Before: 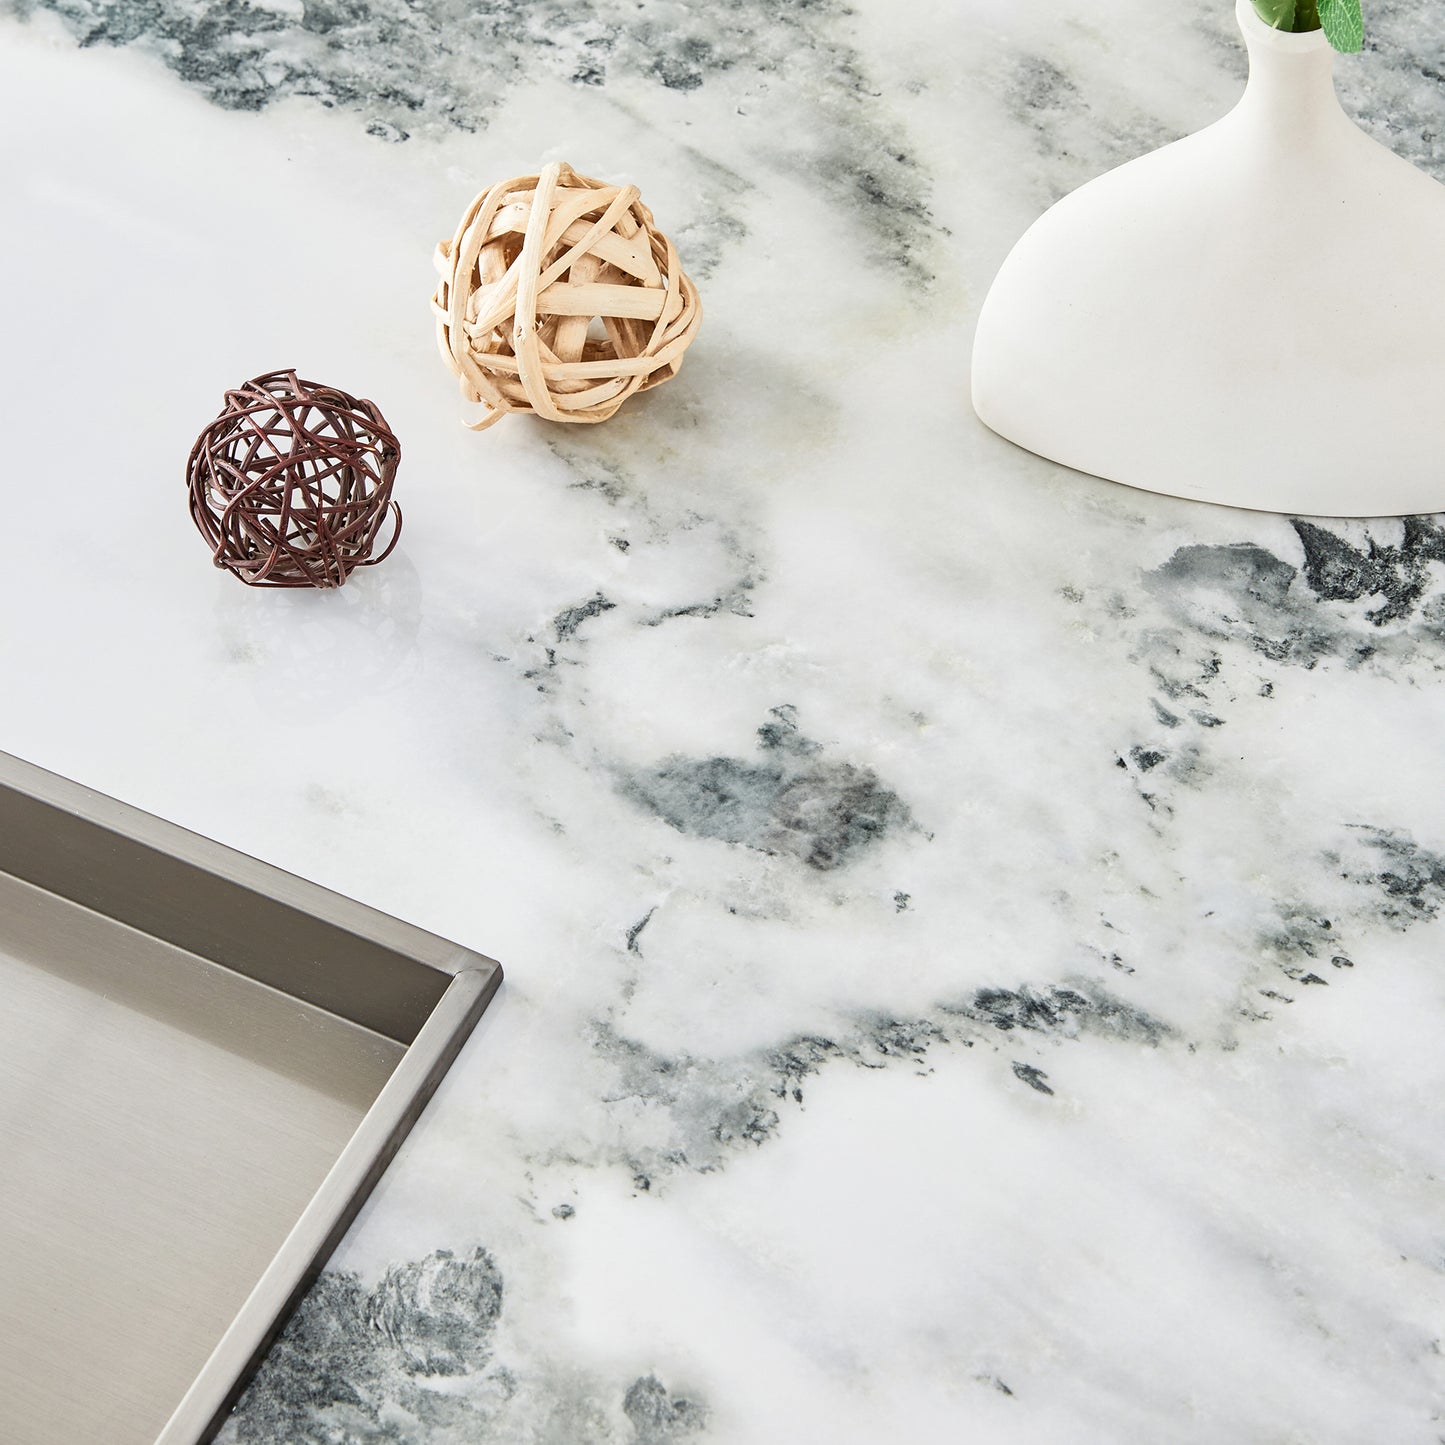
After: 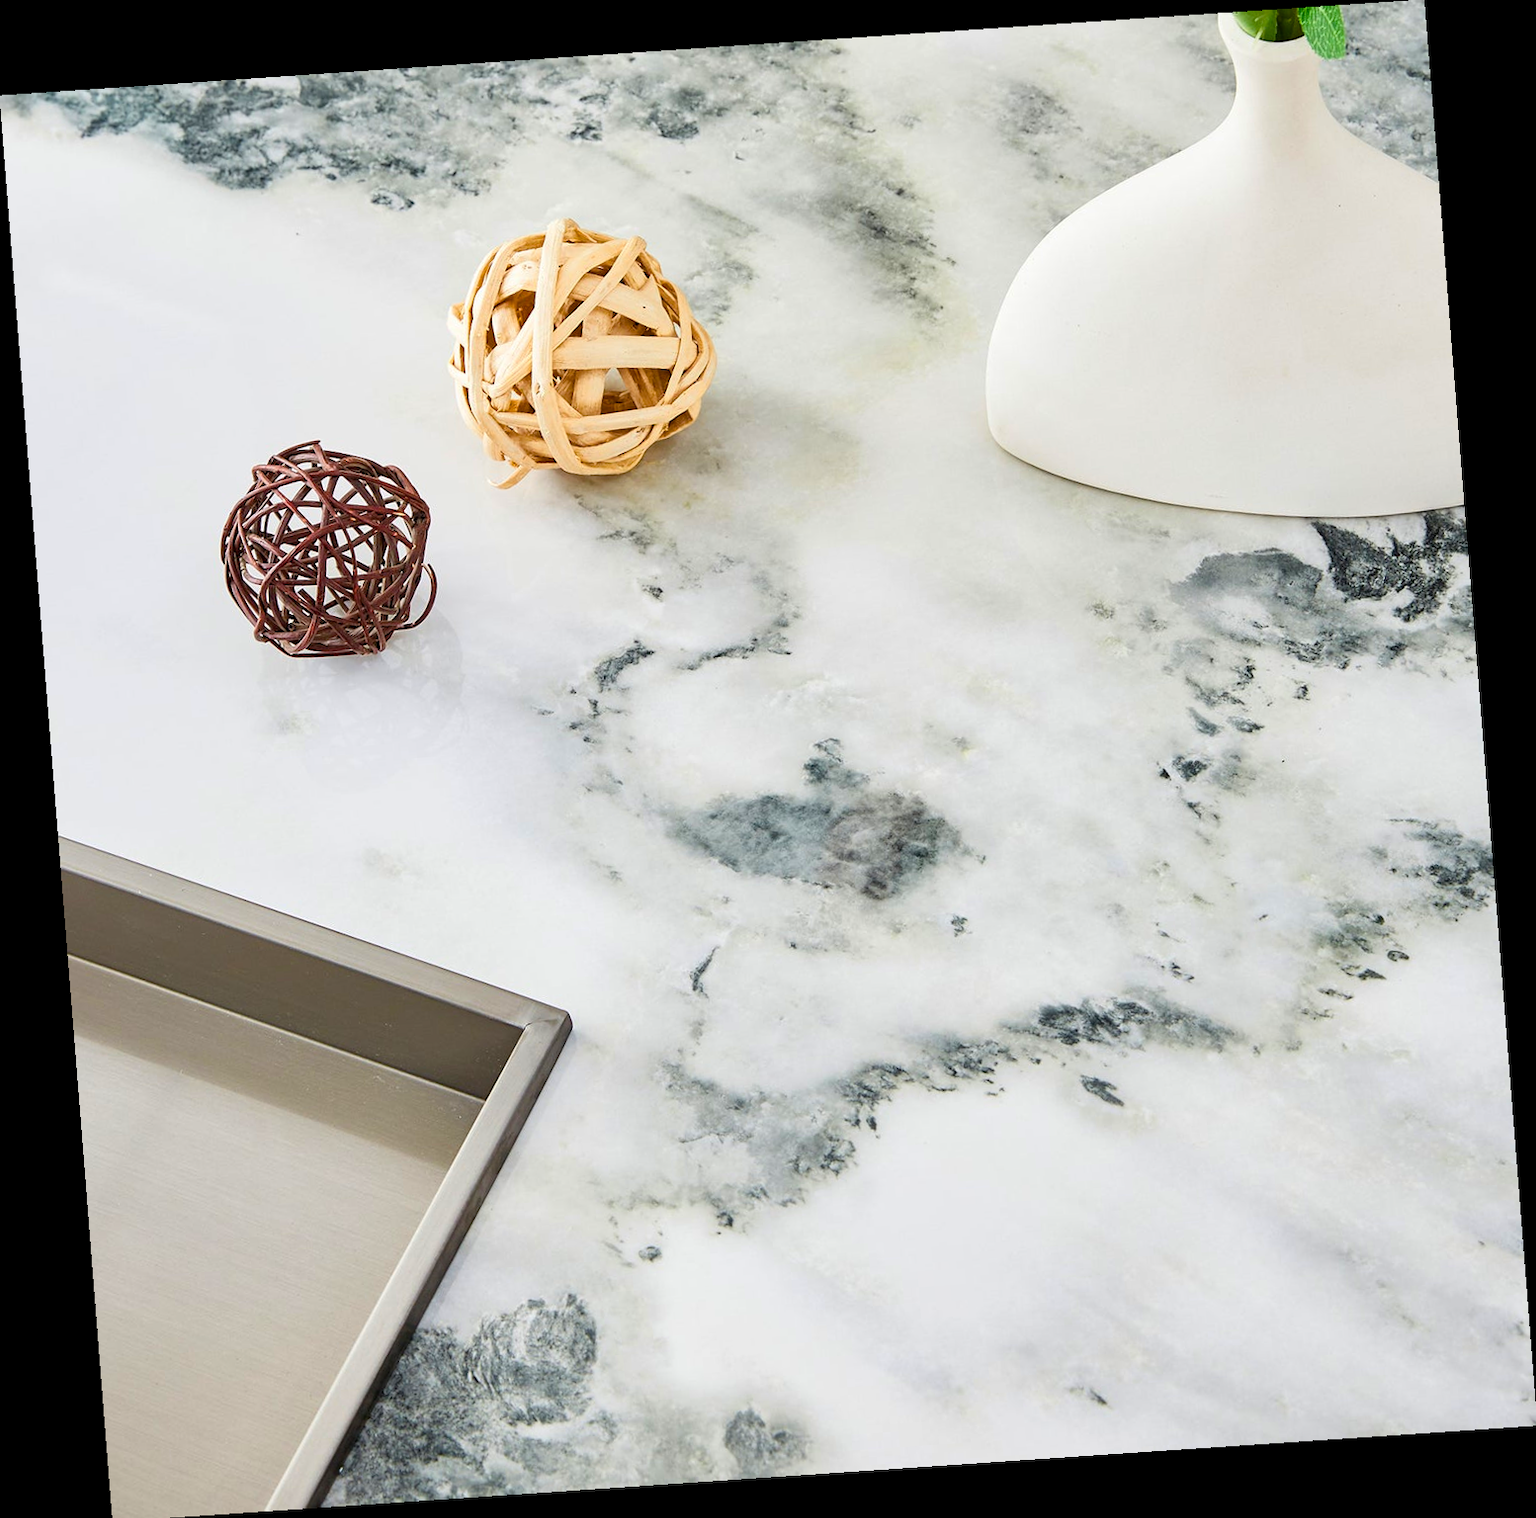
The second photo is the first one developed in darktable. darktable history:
rotate and perspective: rotation -4.2°, shear 0.006, automatic cropping off
color balance rgb: linear chroma grading › global chroma 15%, perceptual saturation grading › global saturation 30%
crop: bottom 0.071%
